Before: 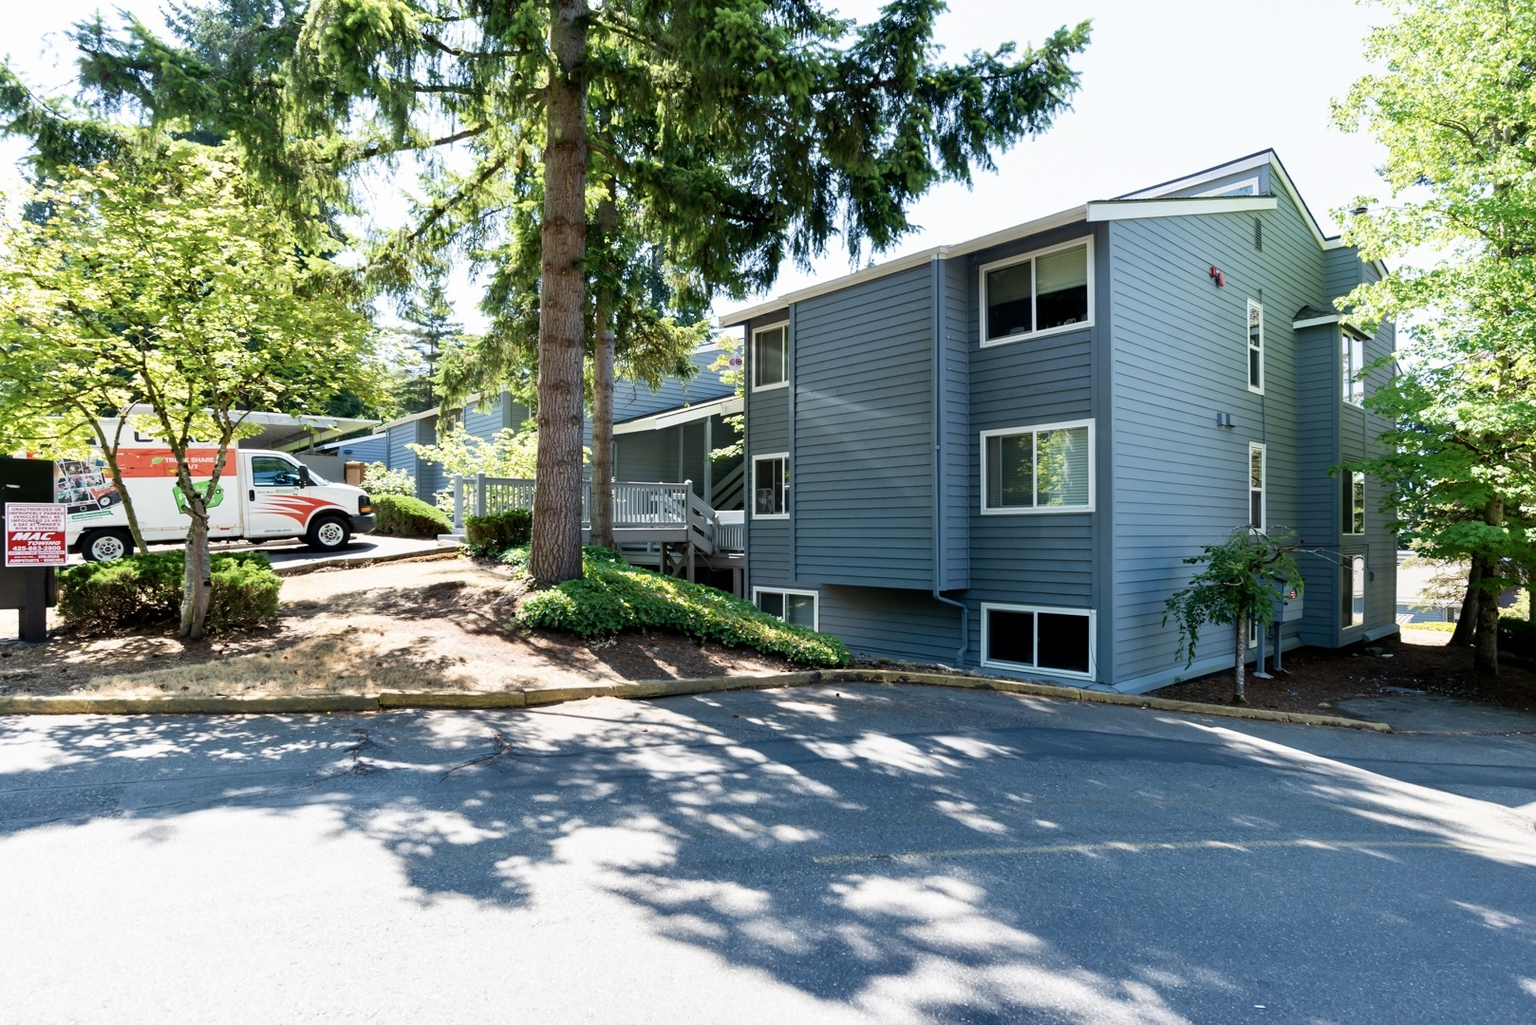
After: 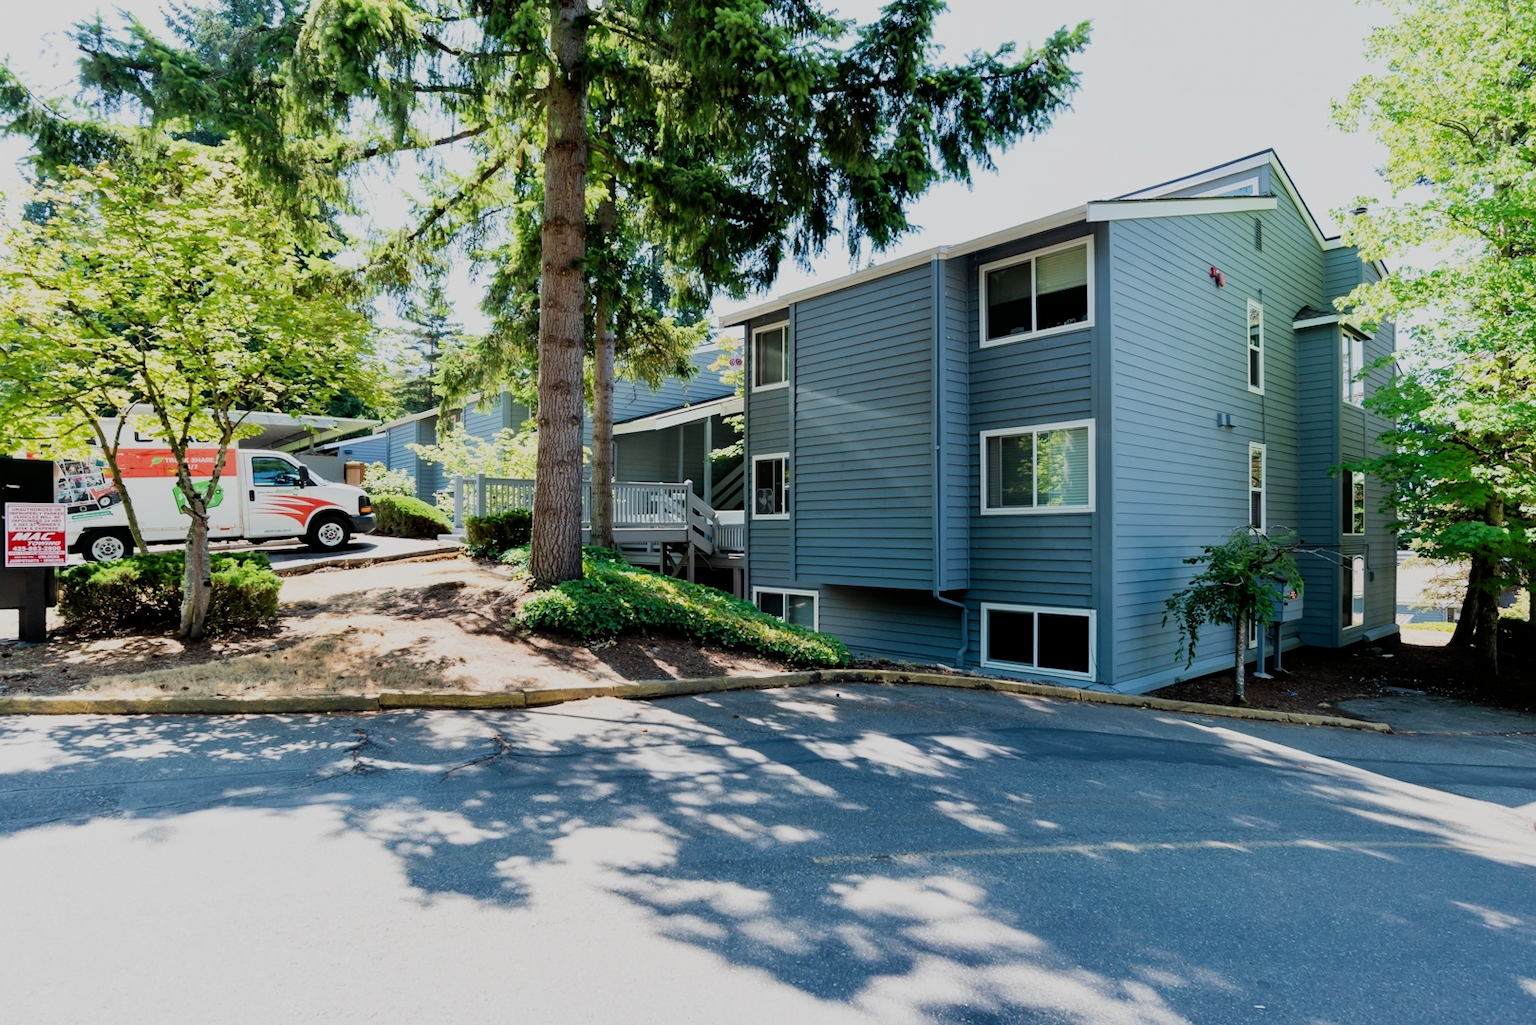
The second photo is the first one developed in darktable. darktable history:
filmic rgb: black relative exposure -7.65 EV, white relative exposure 4.56 EV, threshold 3.05 EV, hardness 3.61, enable highlight reconstruction true
